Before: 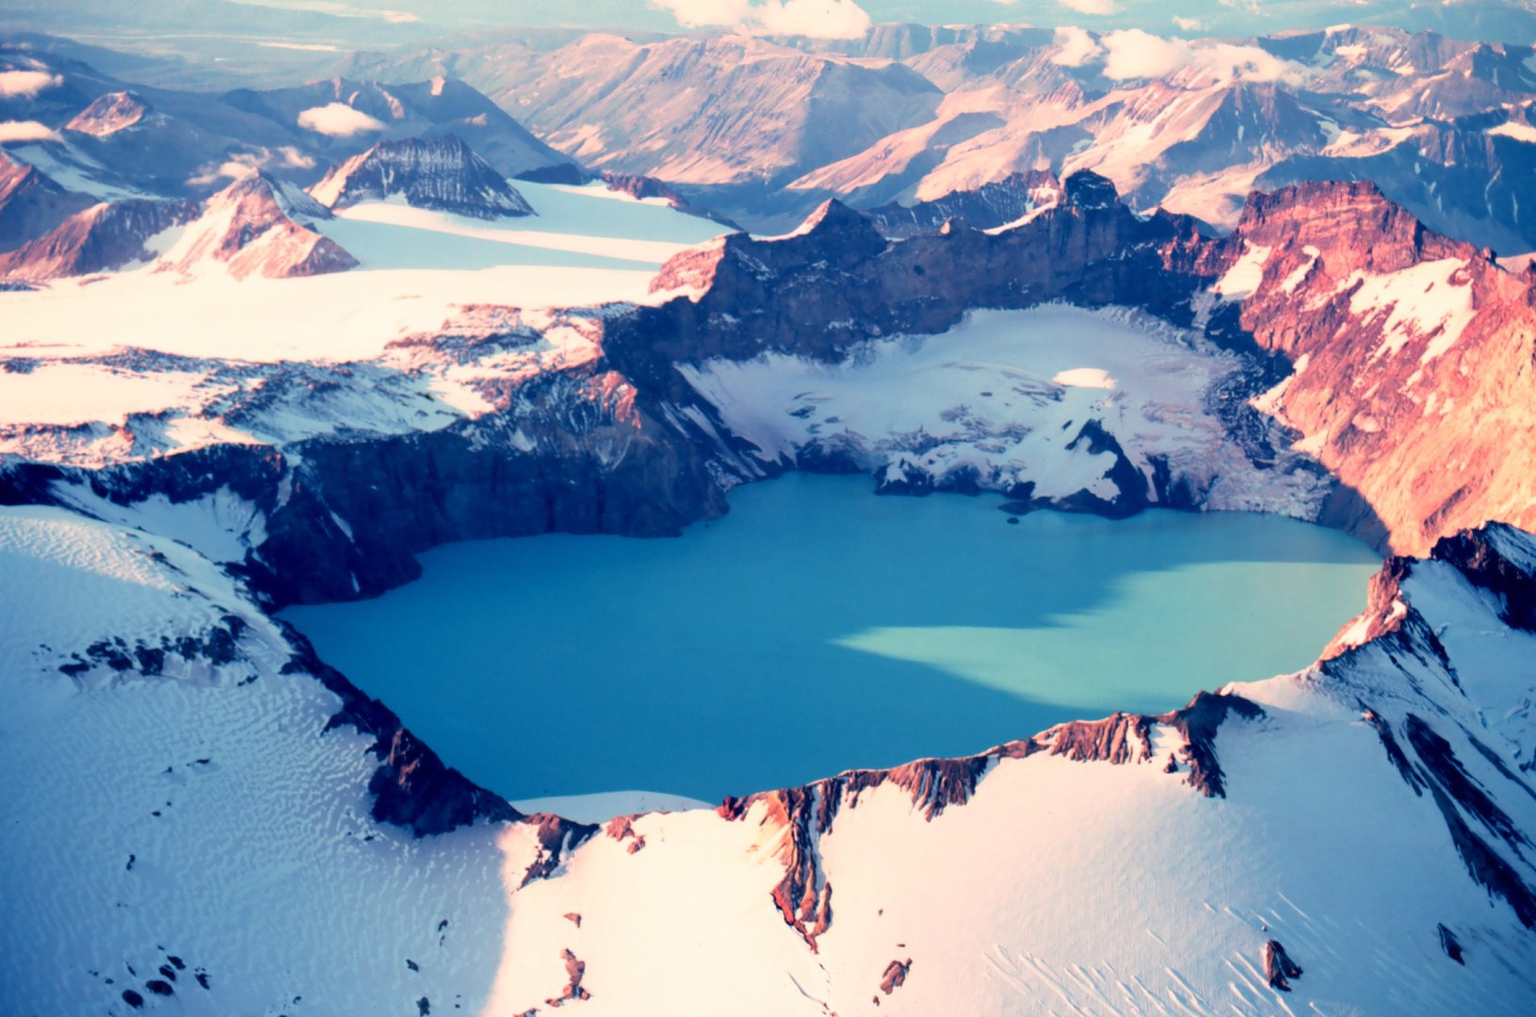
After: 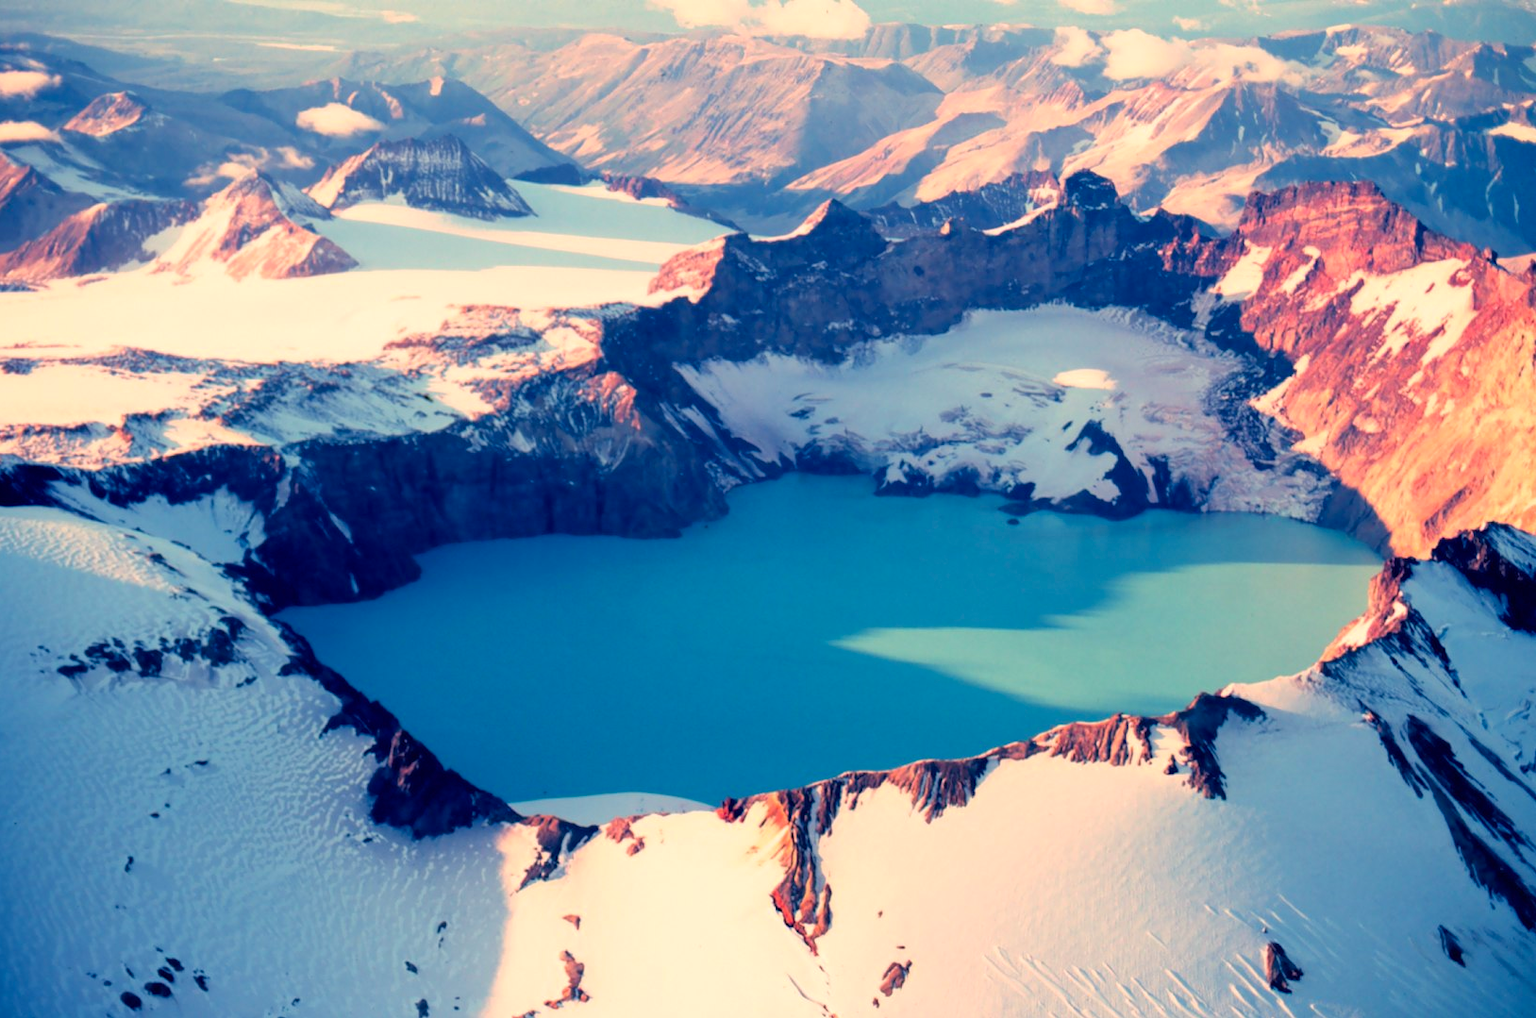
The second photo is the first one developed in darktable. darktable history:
crop: left 0.159%
color correction: highlights b* 0.007, saturation 0.991
color balance rgb: highlights gain › chroma 3.063%, highlights gain › hue 72.09°, perceptual saturation grading › global saturation 19.419%
